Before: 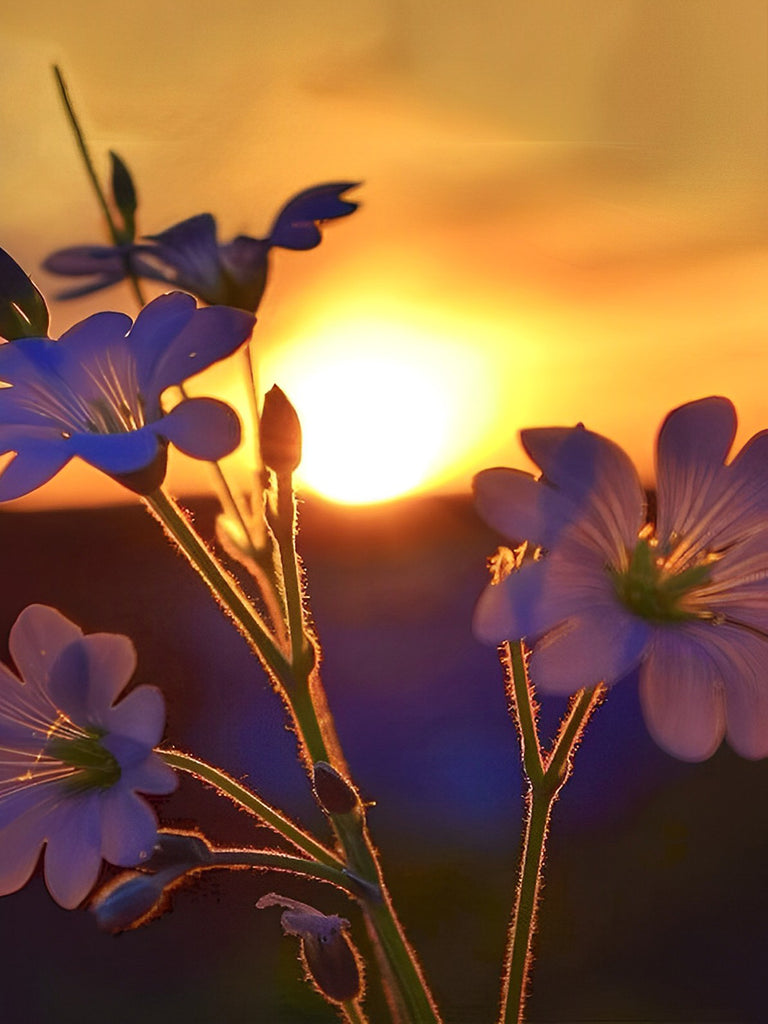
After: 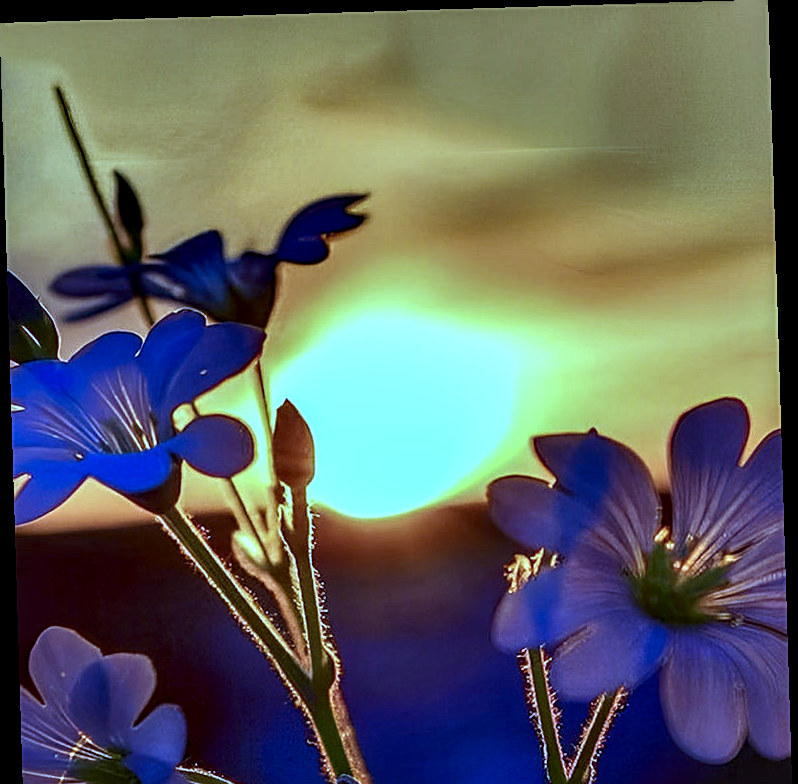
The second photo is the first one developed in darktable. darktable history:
color correction: highlights a* -10.04, highlights b* -10.37
white balance: red 0.766, blue 1.537
contrast brightness saturation: contrast 0.07, brightness -0.13, saturation 0.06
sharpen: on, module defaults
crop: bottom 24.988%
local contrast: highlights 19%, detail 186%
rotate and perspective: rotation -1.75°, automatic cropping off
